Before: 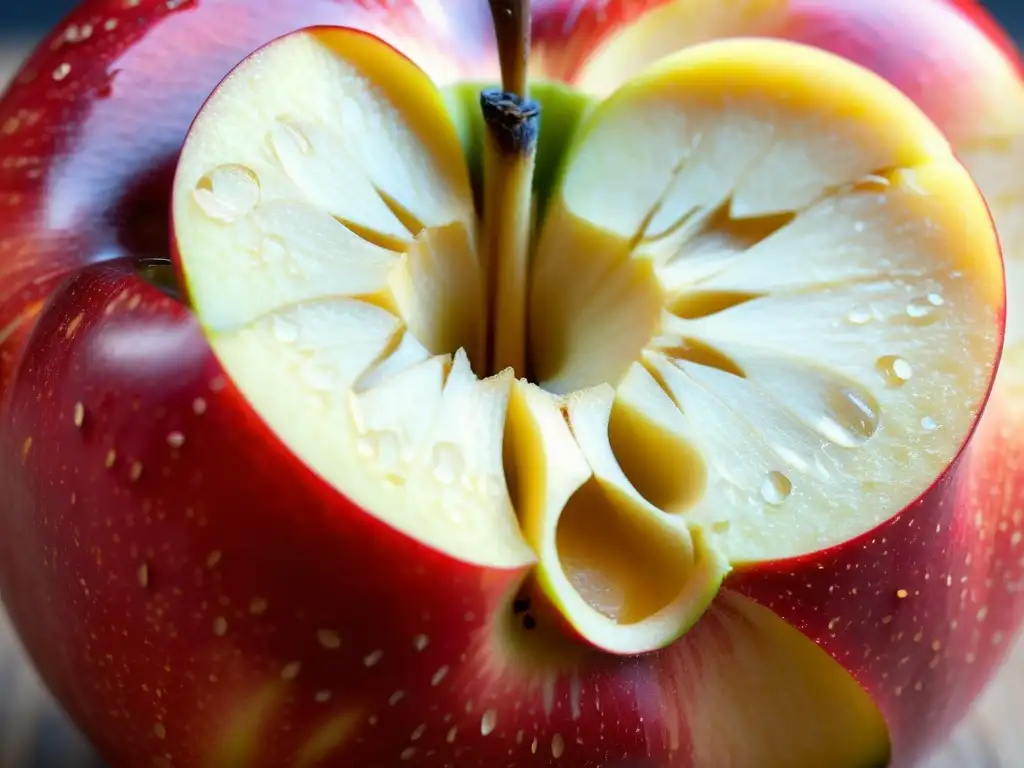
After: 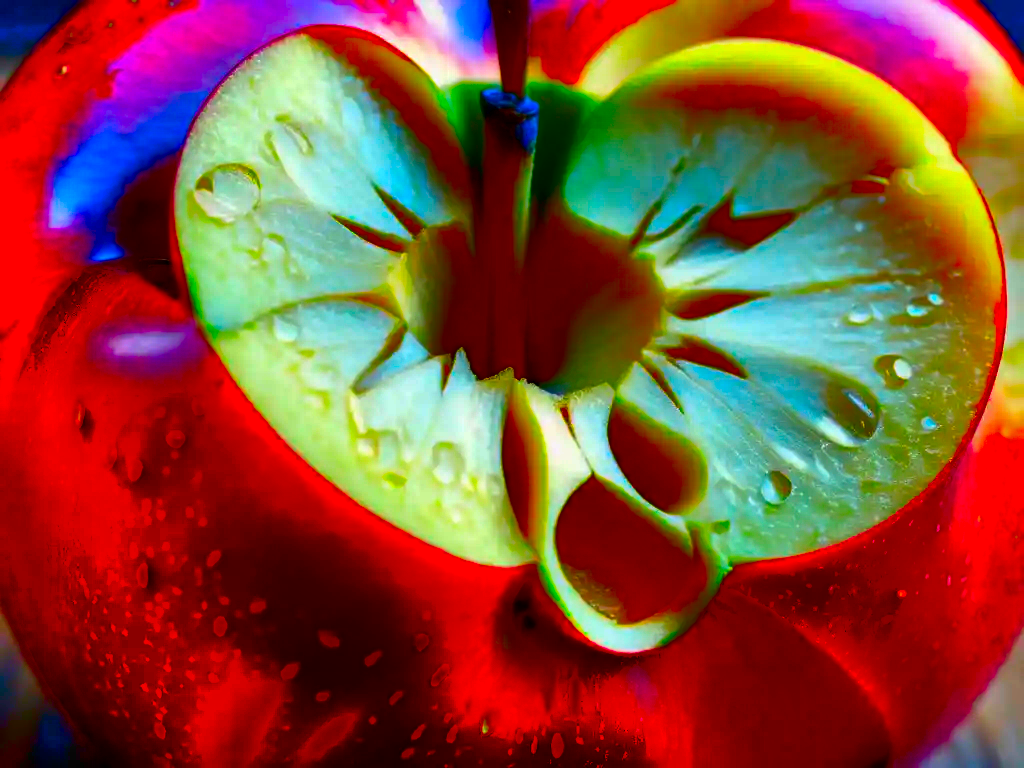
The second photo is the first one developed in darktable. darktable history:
shadows and highlights: low approximation 0.01, soften with gaussian
color correction: highlights b* 0.041, saturation 1.85
contrast brightness saturation: brightness -0.999, saturation 0.998
